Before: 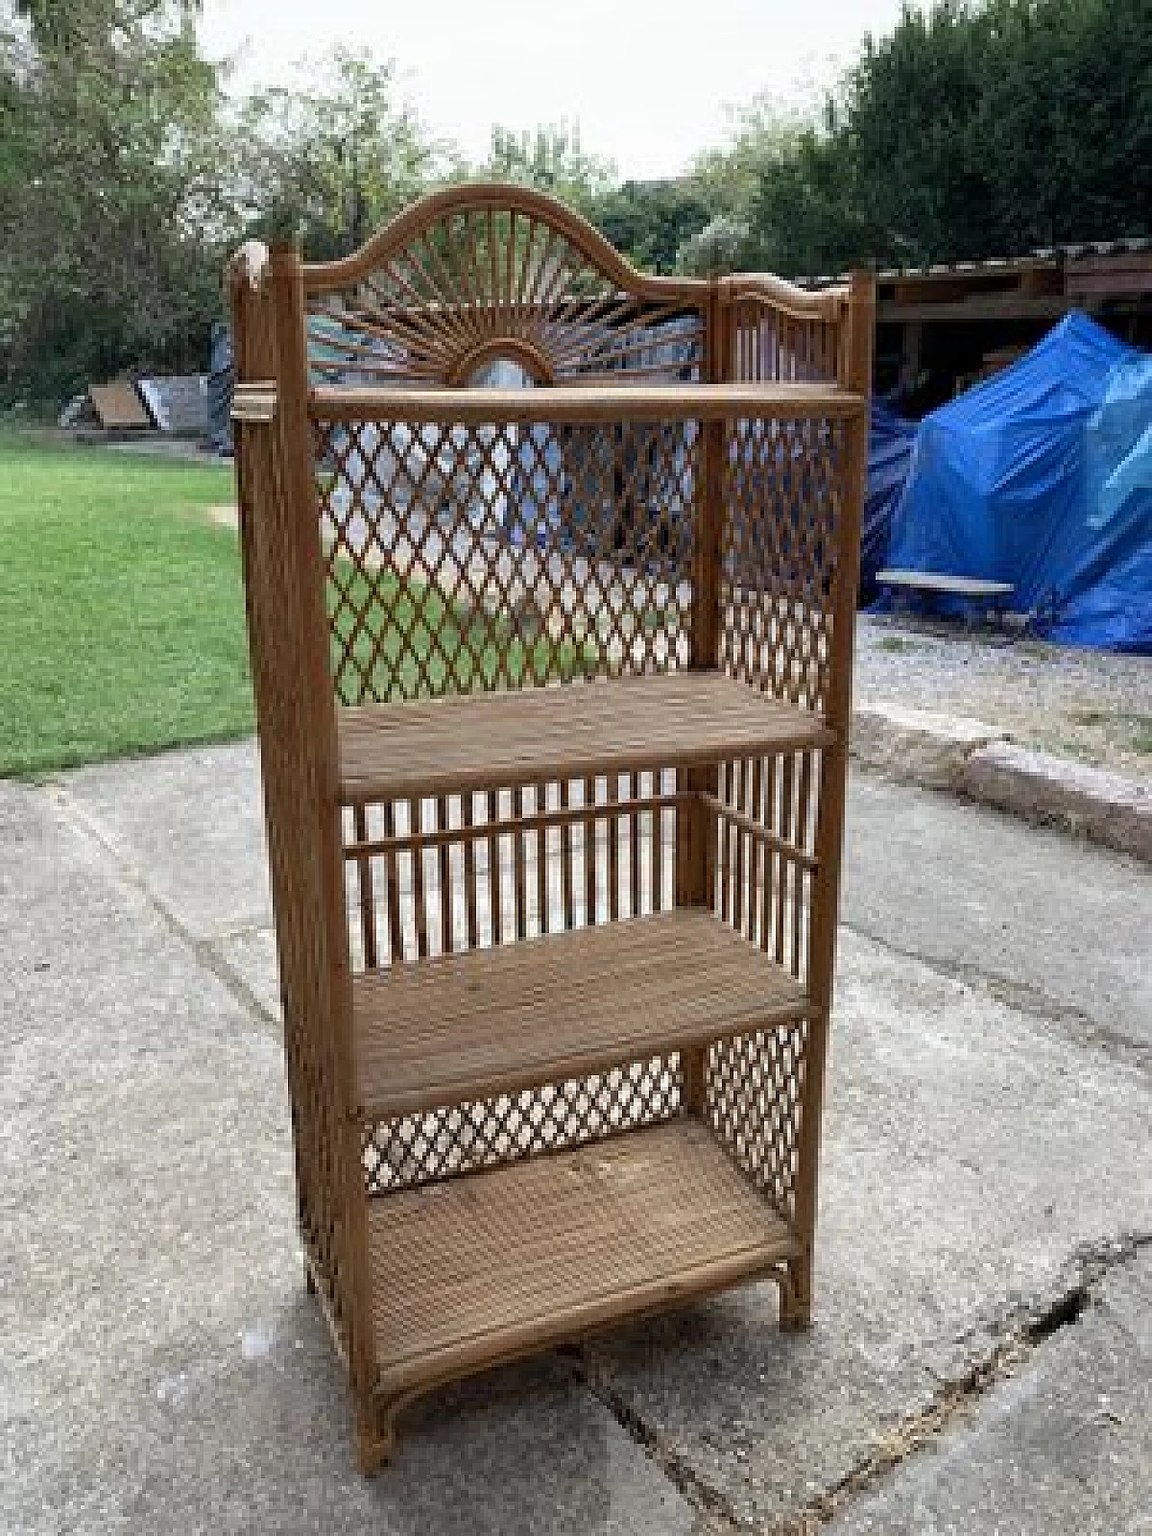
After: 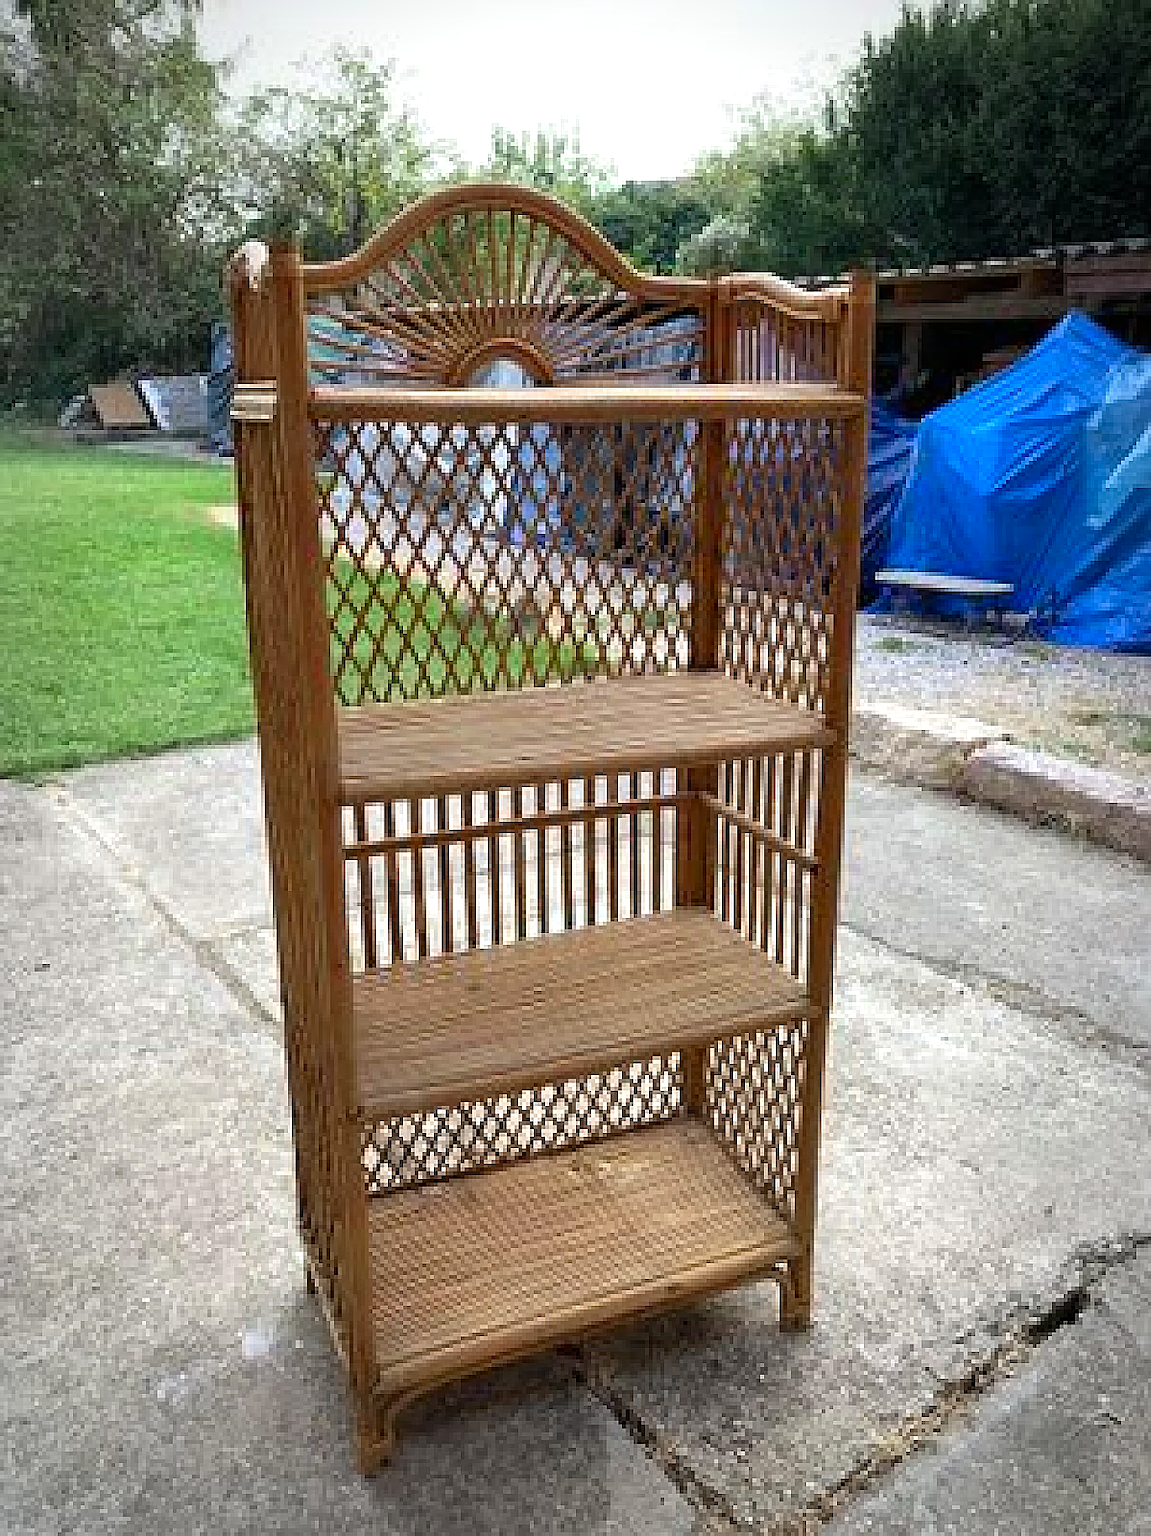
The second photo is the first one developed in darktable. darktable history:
color correction: highlights b* -0.006, saturation 1.32
vignetting: brightness -0.464, saturation -0.308, automatic ratio true
sharpen: amount 0.214
exposure: black level correction 0, exposure 0.302 EV, compensate exposure bias true, compensate highlight preservation false
